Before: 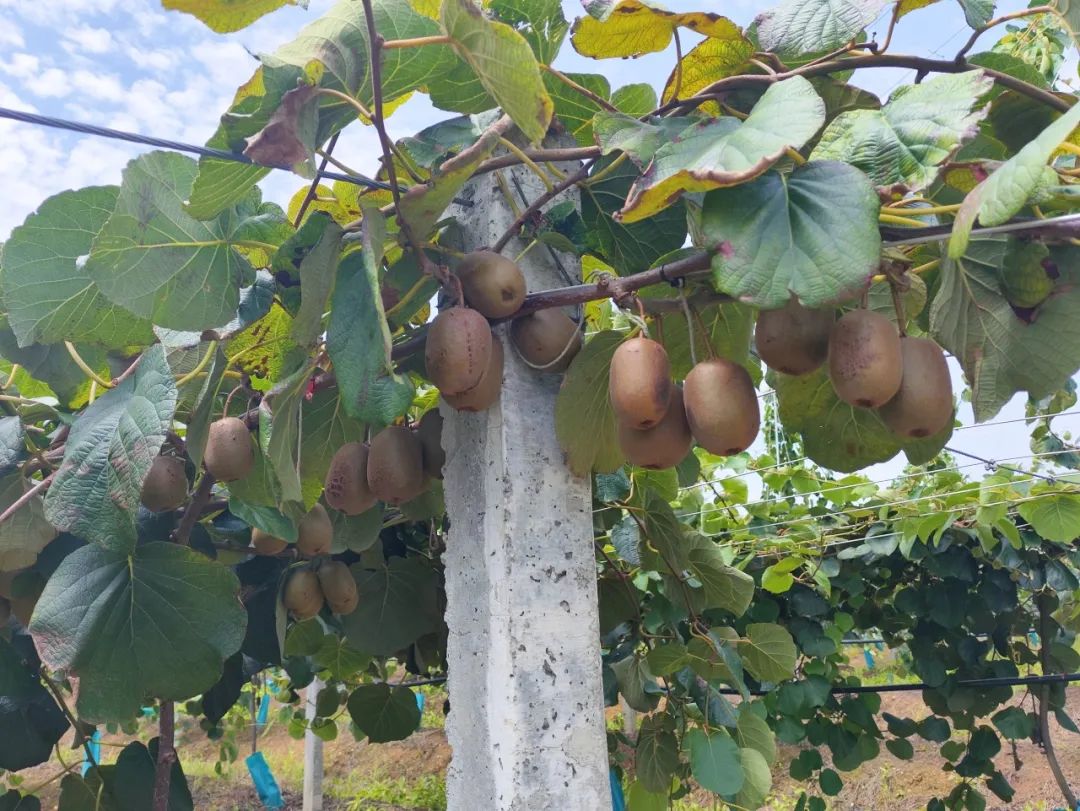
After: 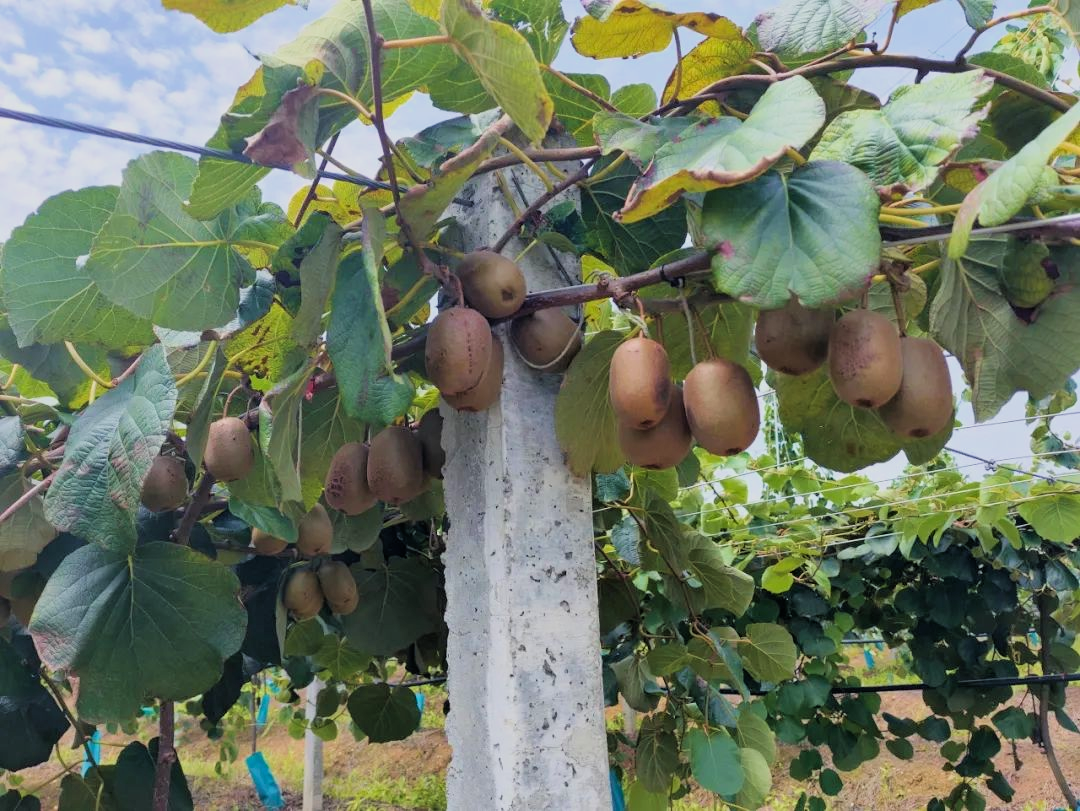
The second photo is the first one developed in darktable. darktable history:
filmic rgb: black relative exposure -7.73 EV, white relative exposure 4.35 EV, hardness 3.76, latitude 49.76%, contrast 1.1
velvia: on, module defaults
